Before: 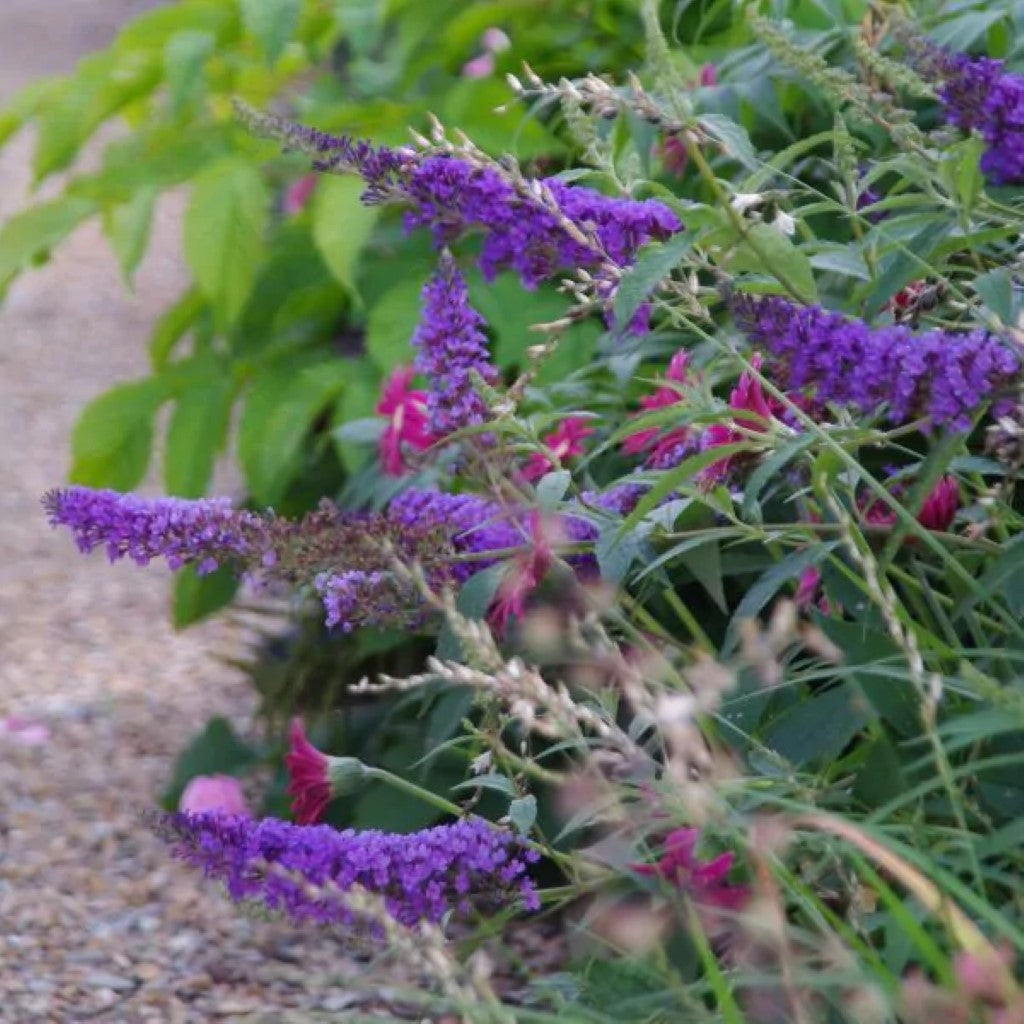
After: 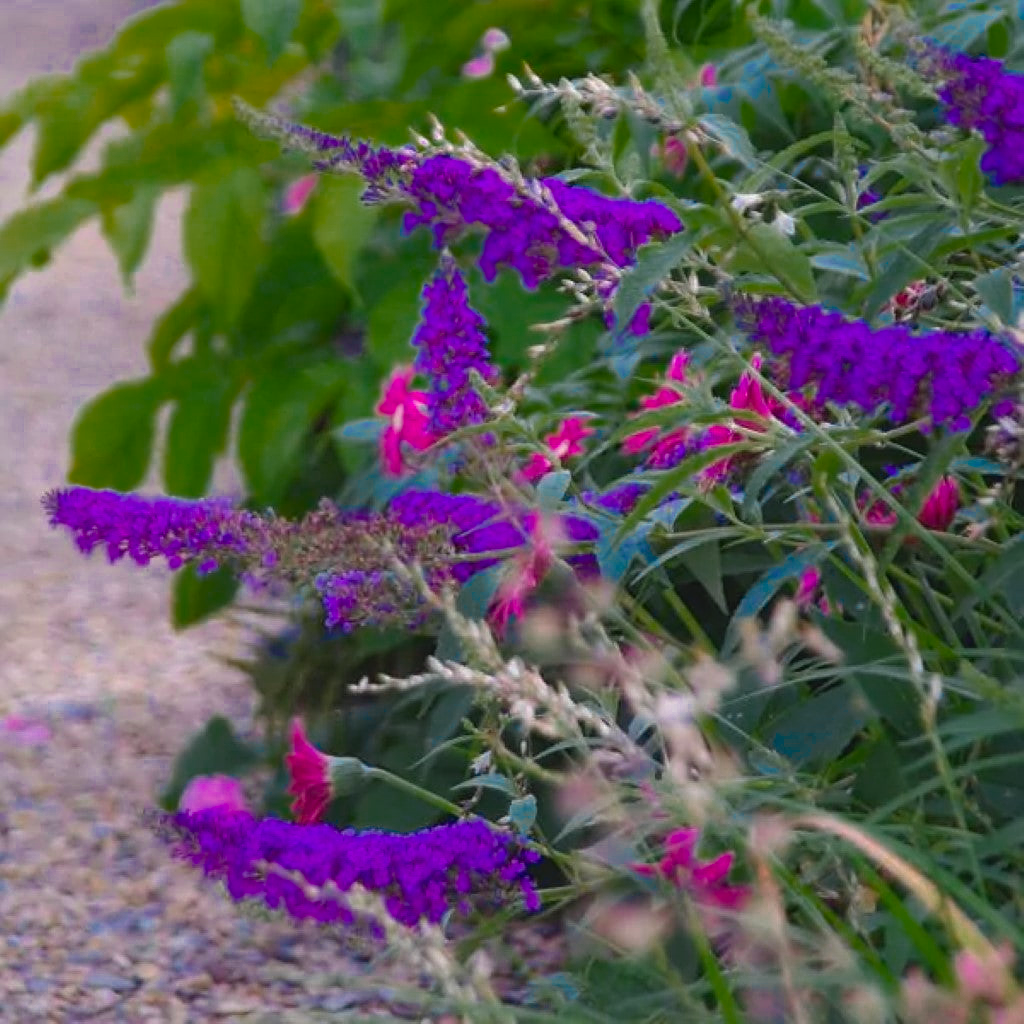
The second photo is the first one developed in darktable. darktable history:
sharpen: on, module defaults
contrast brightness saturation: contrast -0.11
color zones: curves: ch0 [(0, 0.553) (0.123, 0.58) (0.23, 0.419) (0.468, 0.155) (0.605, 0.132) (0.723, 0.063) (0.833, 0.172) (0.921, 0.468)]; ch1 [(0.025, 0.645) (0.229, 0.584) (0.326, 0.551) (0.537, 0.446) (0.599, 0.911) (0.708, 1) (0.805, 0.944)]; ch2 [(0.086, 0.468) (0.254, 0.464) (0.638, 0.564) (0.702, 0.592) (0.768, 0.564)]
